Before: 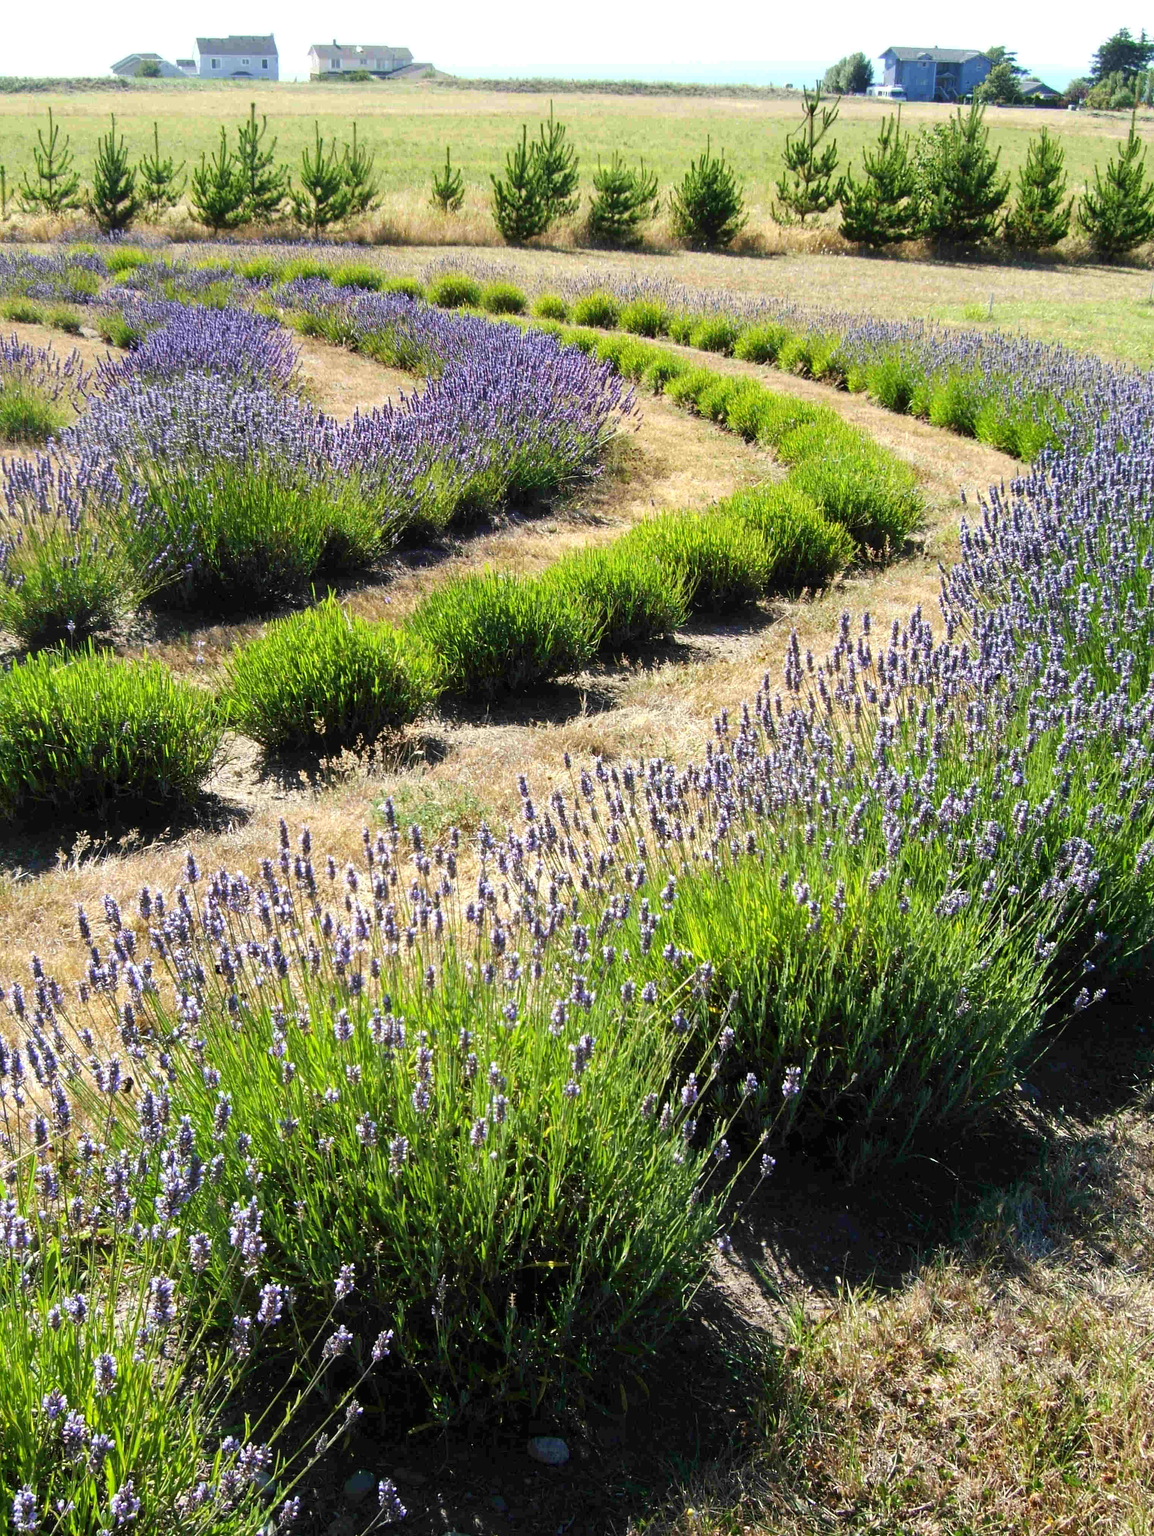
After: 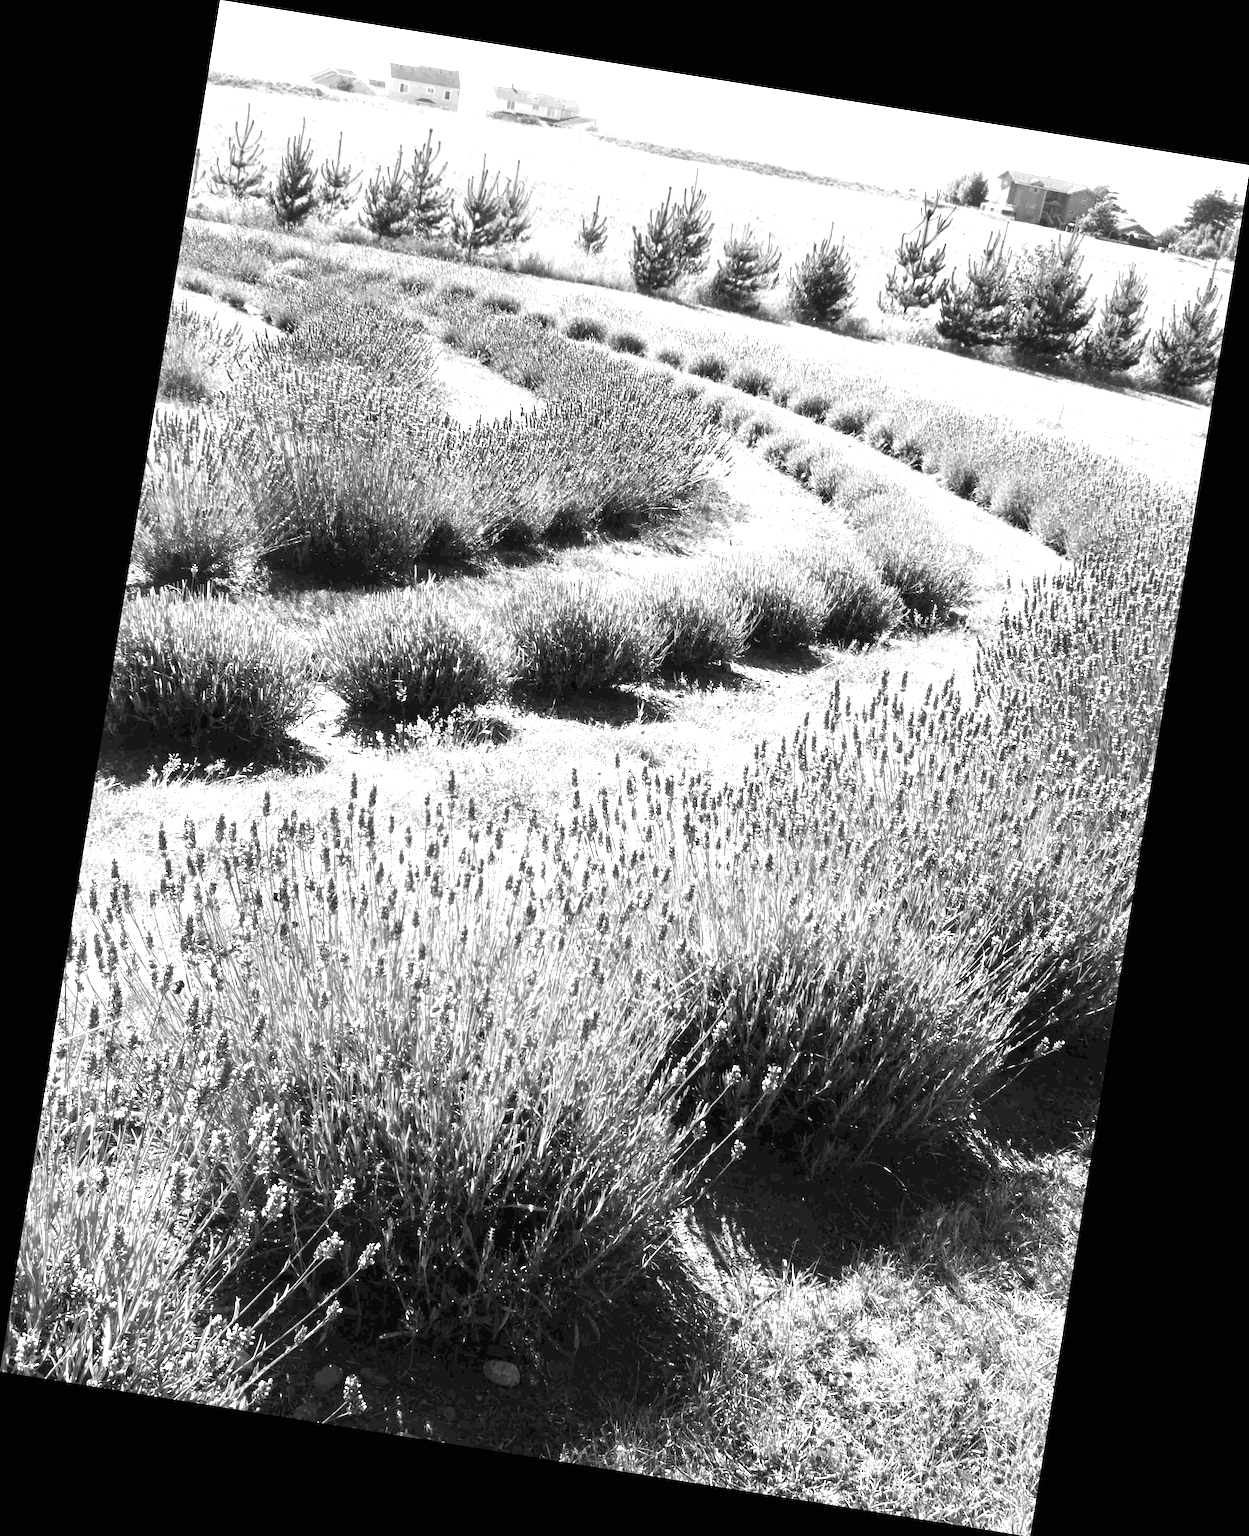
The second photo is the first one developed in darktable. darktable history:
exposure: black level correction 0, exposure 1 EV, compensate exposure bias true, compensate highlight preservation false
monochrome: on, module defaults
white balance: red 1.123, blue 0.83
color correction: highlights a* -1.43, highlights b* 10.12, shadows a* 0.395, shadows b* 19.35
rotate and perspective: rotation 9.12°, automatic cropping off
